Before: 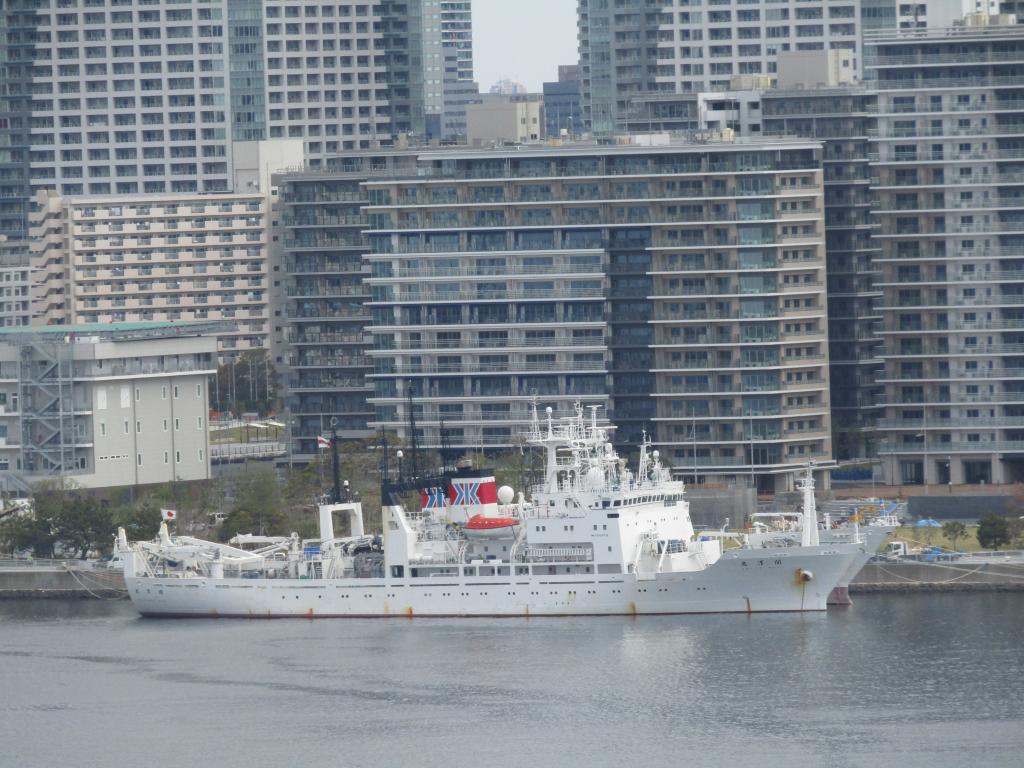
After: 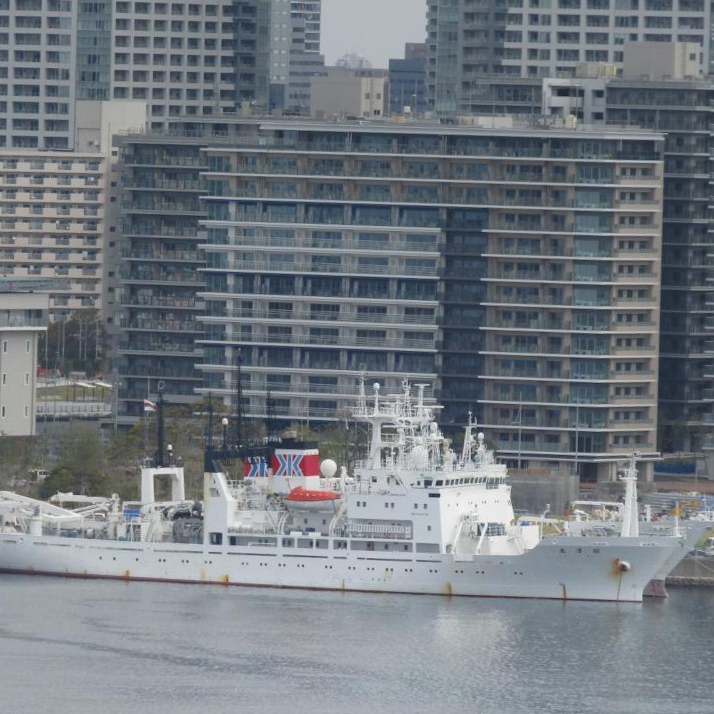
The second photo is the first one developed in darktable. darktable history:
crop and rotate: angle -3.27°, left 14.277%, top 0.028%, right 10.766%, bottom 0.028%
graduated density: on, module defaults
